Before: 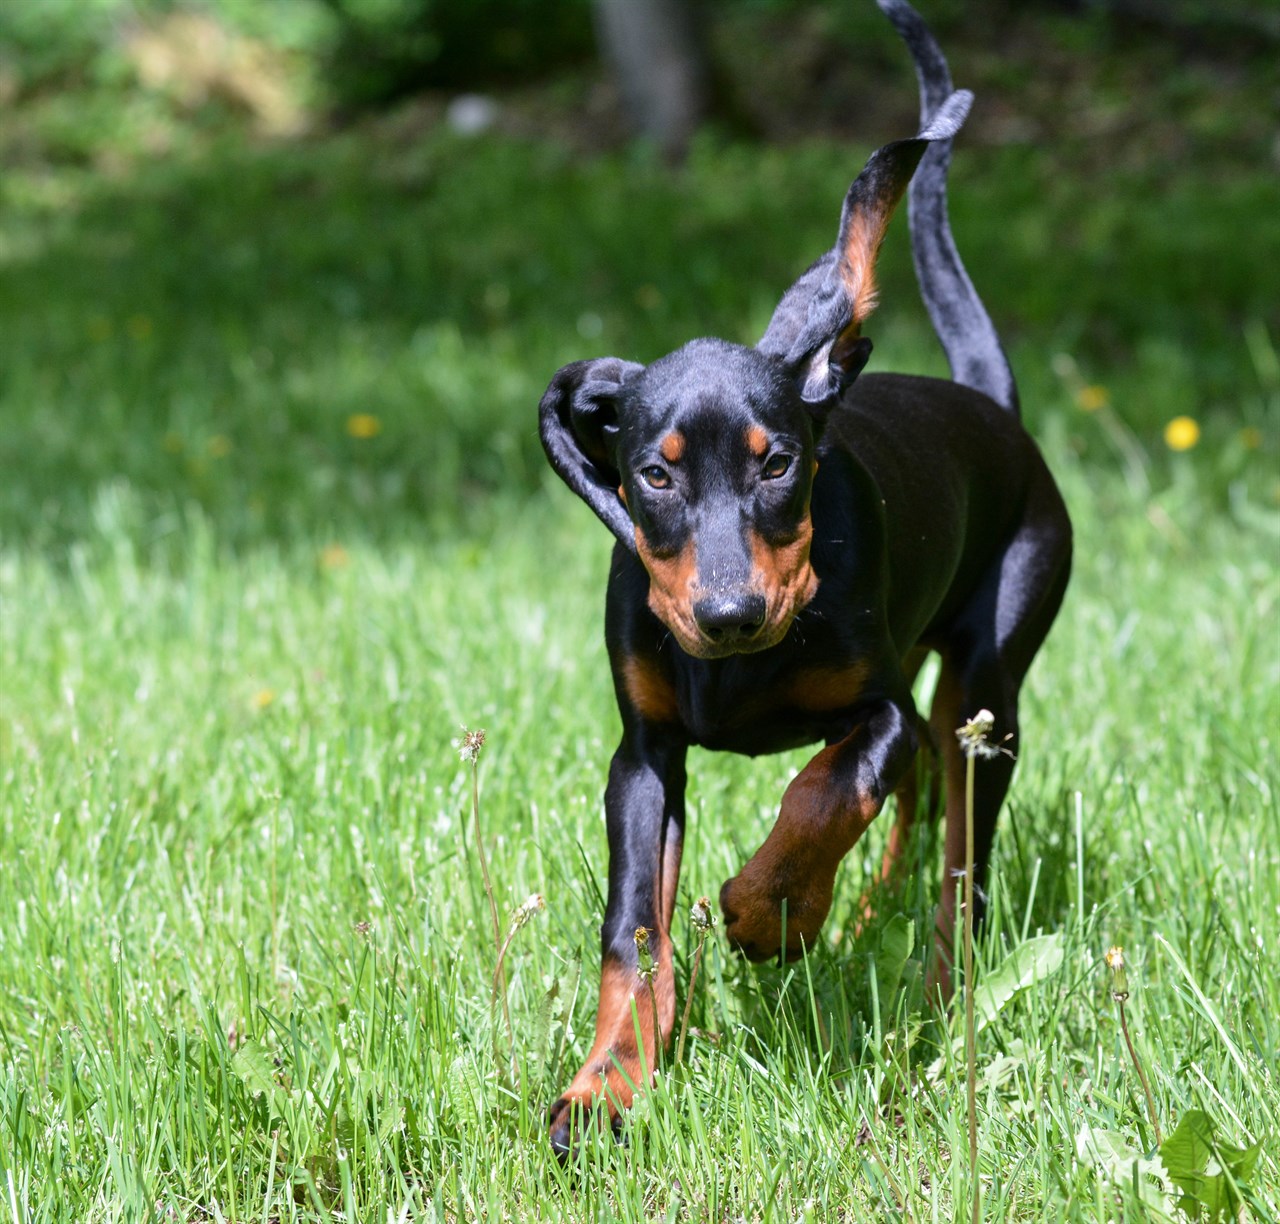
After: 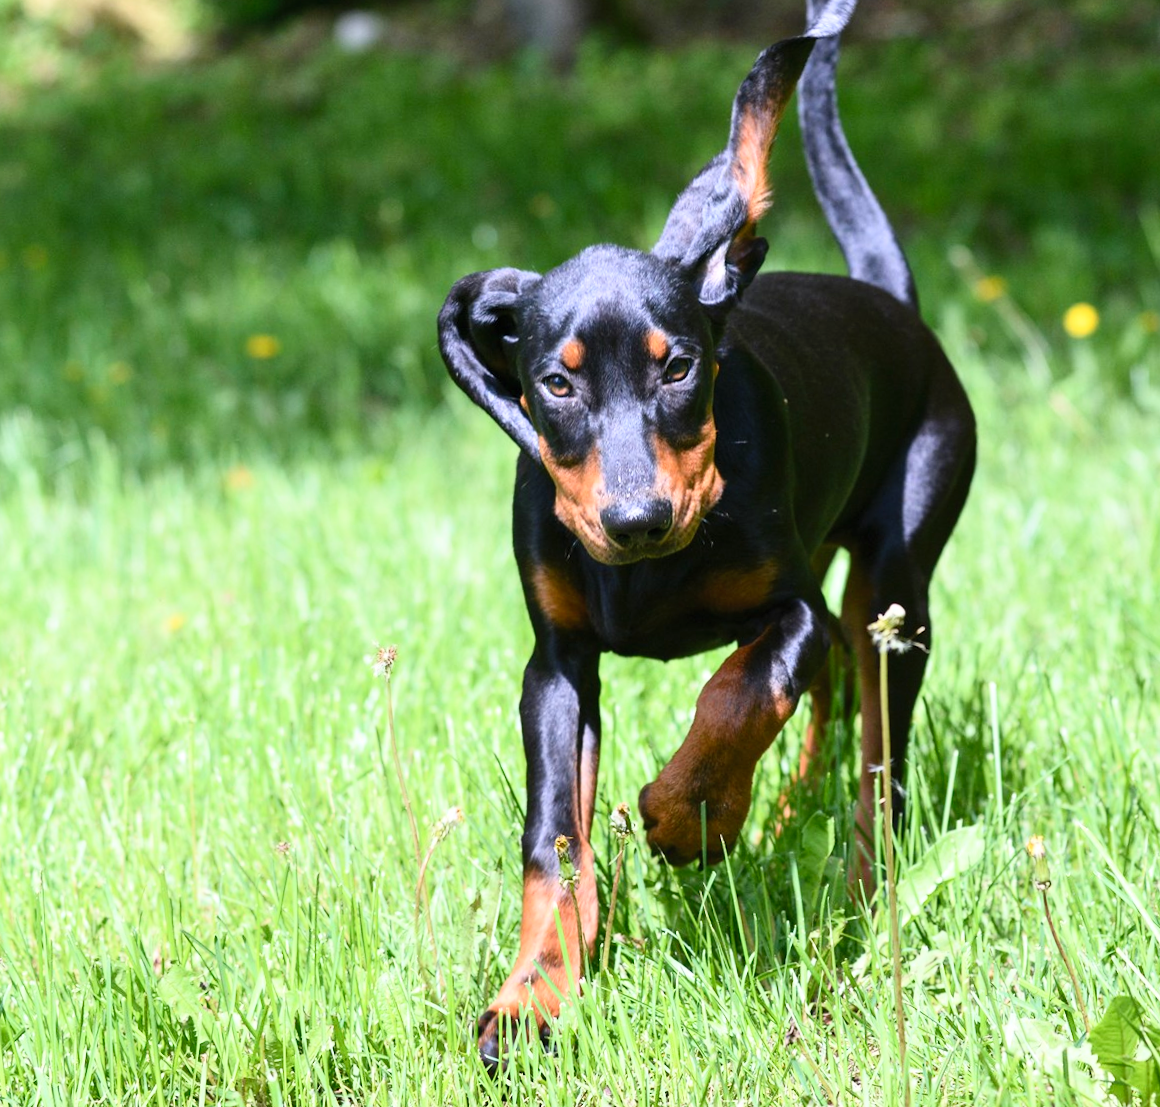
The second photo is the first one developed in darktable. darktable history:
contrast brightness saturation: contrast 0.2, brightness 0.169, saturation 0.22
crop and rotate: angle 2.37°, left 5.513%, top 5.681%
shadows and highlights: shadows 1.81, highlights 40.07, highlights color adjustment 0.822%
